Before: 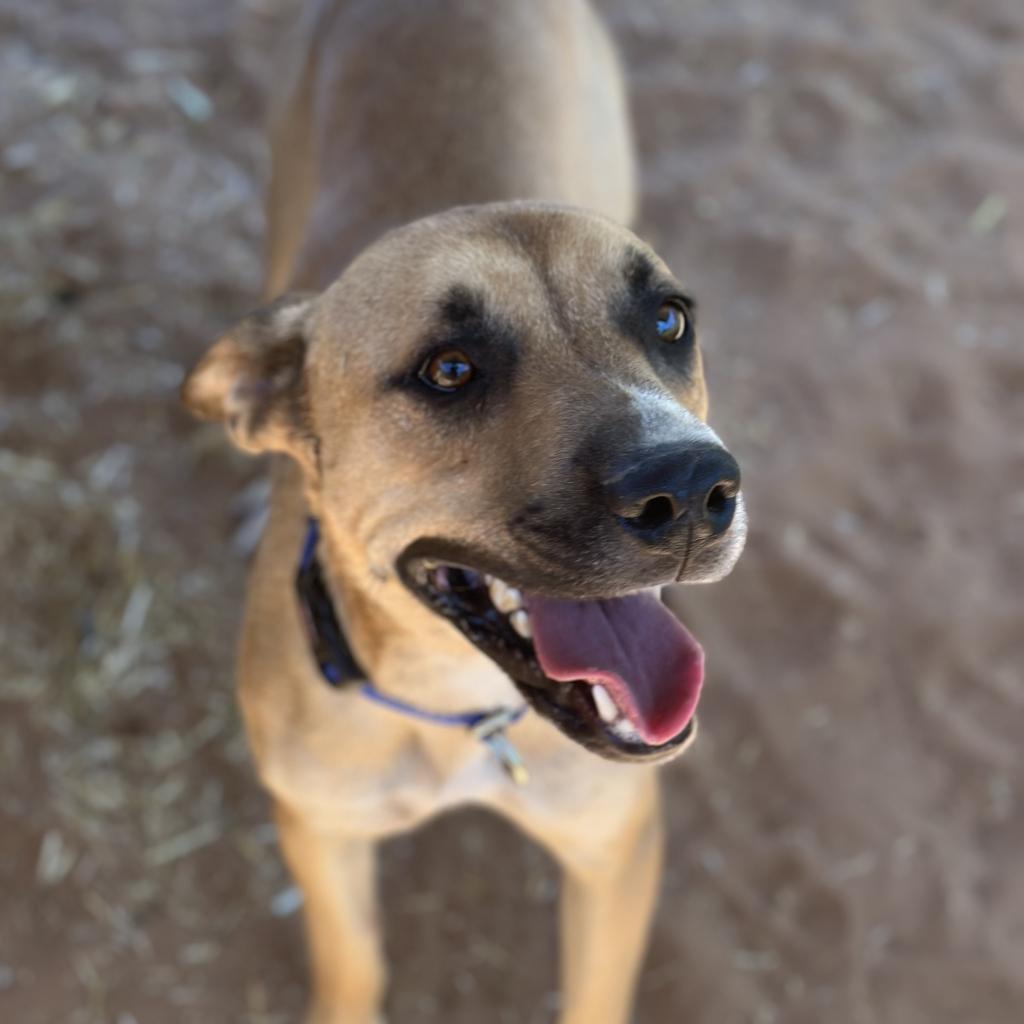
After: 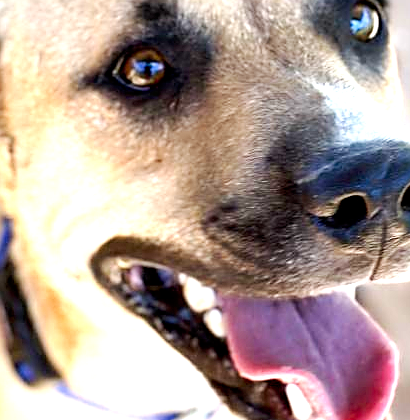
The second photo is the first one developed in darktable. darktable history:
crop: left 29.975%, top 29.49%, right 29.963%, bottom 29.458%
sharpen: on, module defaults
exposure: black level correction 0.004, exposure 0.386 EV, compensate highlight preservation false
base curve: curves: ch0 [(0, 0) (0.005, 0.002) (0.15, 0.3) (0.4, 0.7) (0.75, 0.95) (1, 1)], preserve colors none
levels: levels [0, 0.43, 0.859]
